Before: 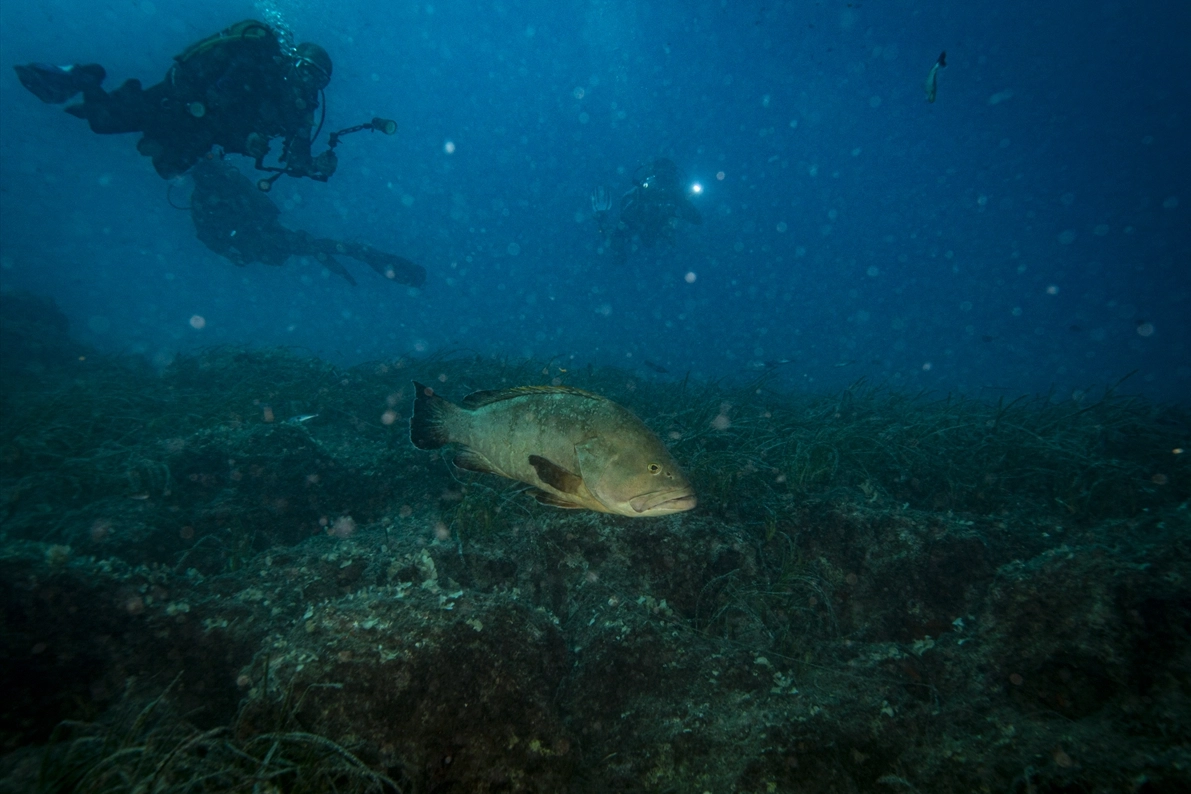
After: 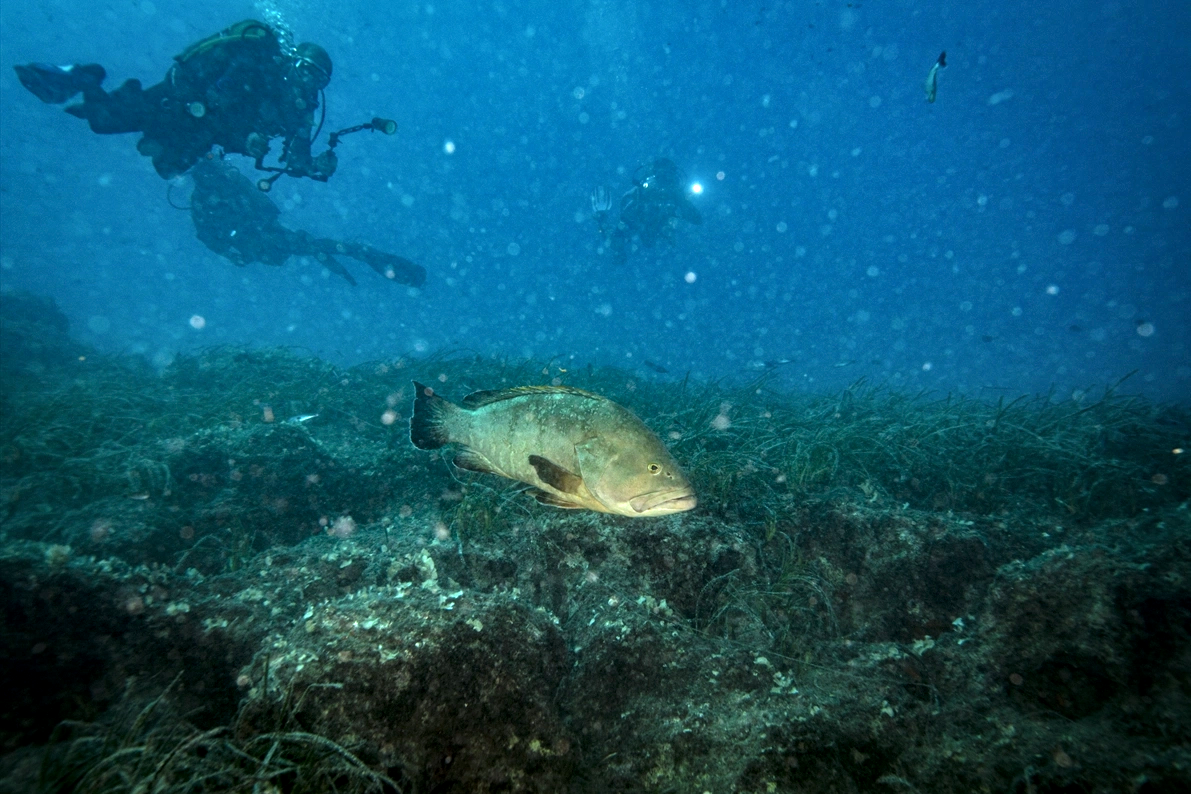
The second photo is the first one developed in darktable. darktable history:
exposure: exposure 0.217 EV, compensate highlight preservation false
contrast equalizer: y [[0.546, 0.552, 0.554, 0.554, 0.552, 0.546], [0.5 ×6], [0.5 ×6], [0 ×6], [0 ×6]]
tone equalizer: -7 EV 0.15 EV, -6 EV 0.6 EV, -5 EV 1.15 EV, -4 EV 1.33 EV, -3 EV 1.15 EV, -2 EV 0.6 EV, -1 EV 0.15 EV, mask exposure compensation -0.5 EV
